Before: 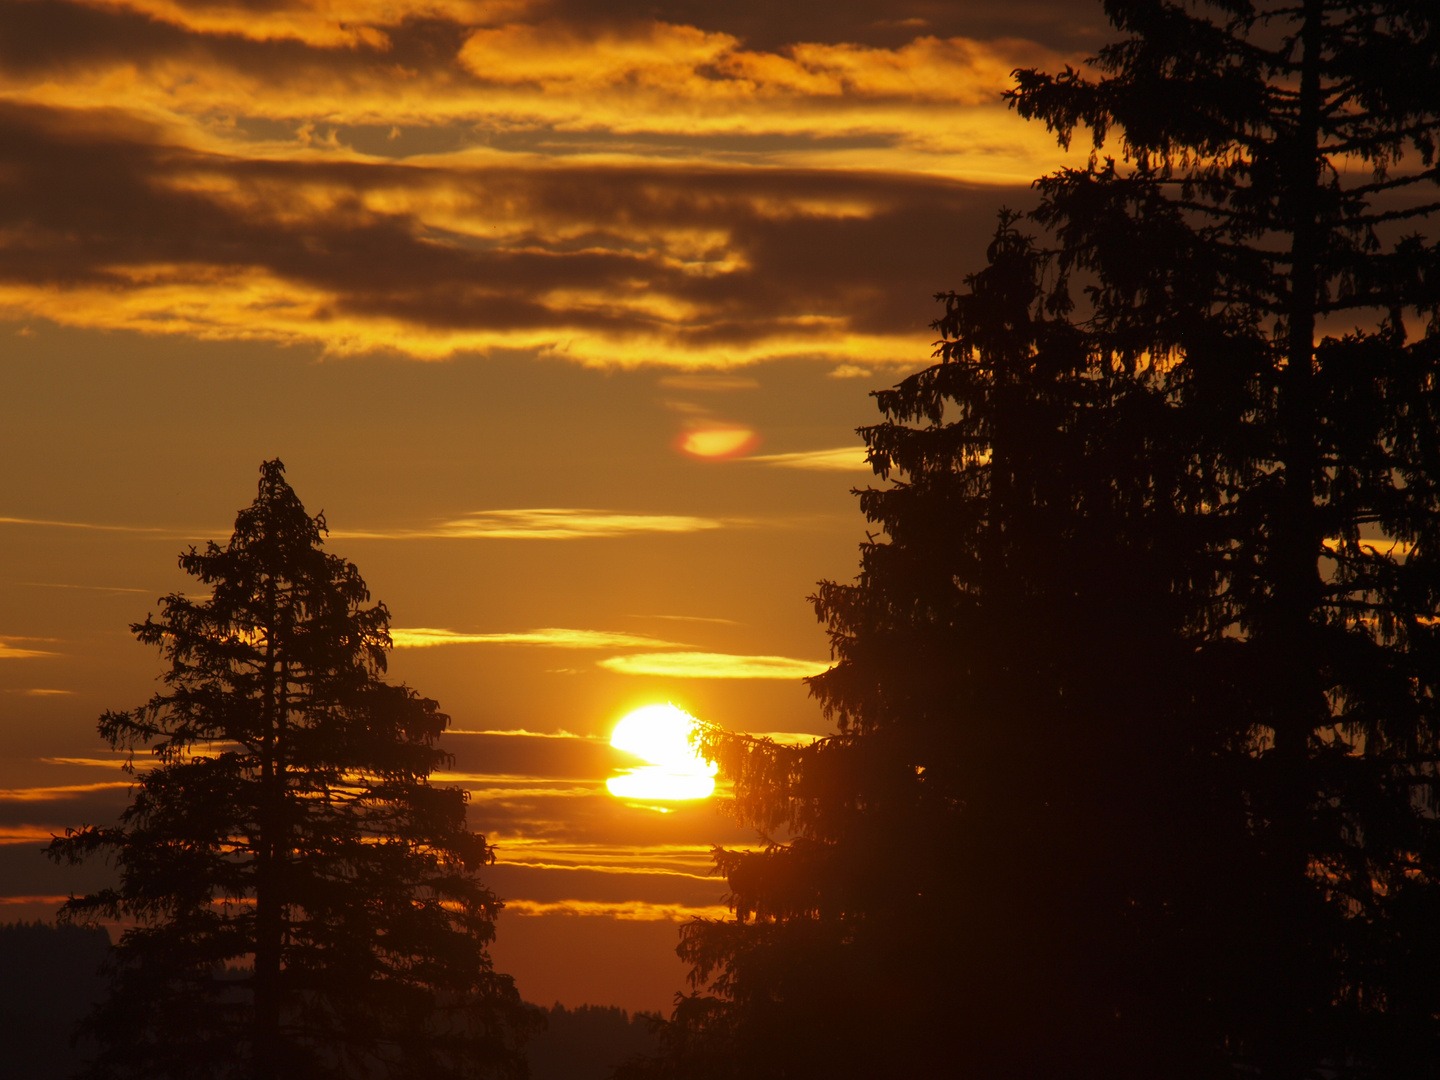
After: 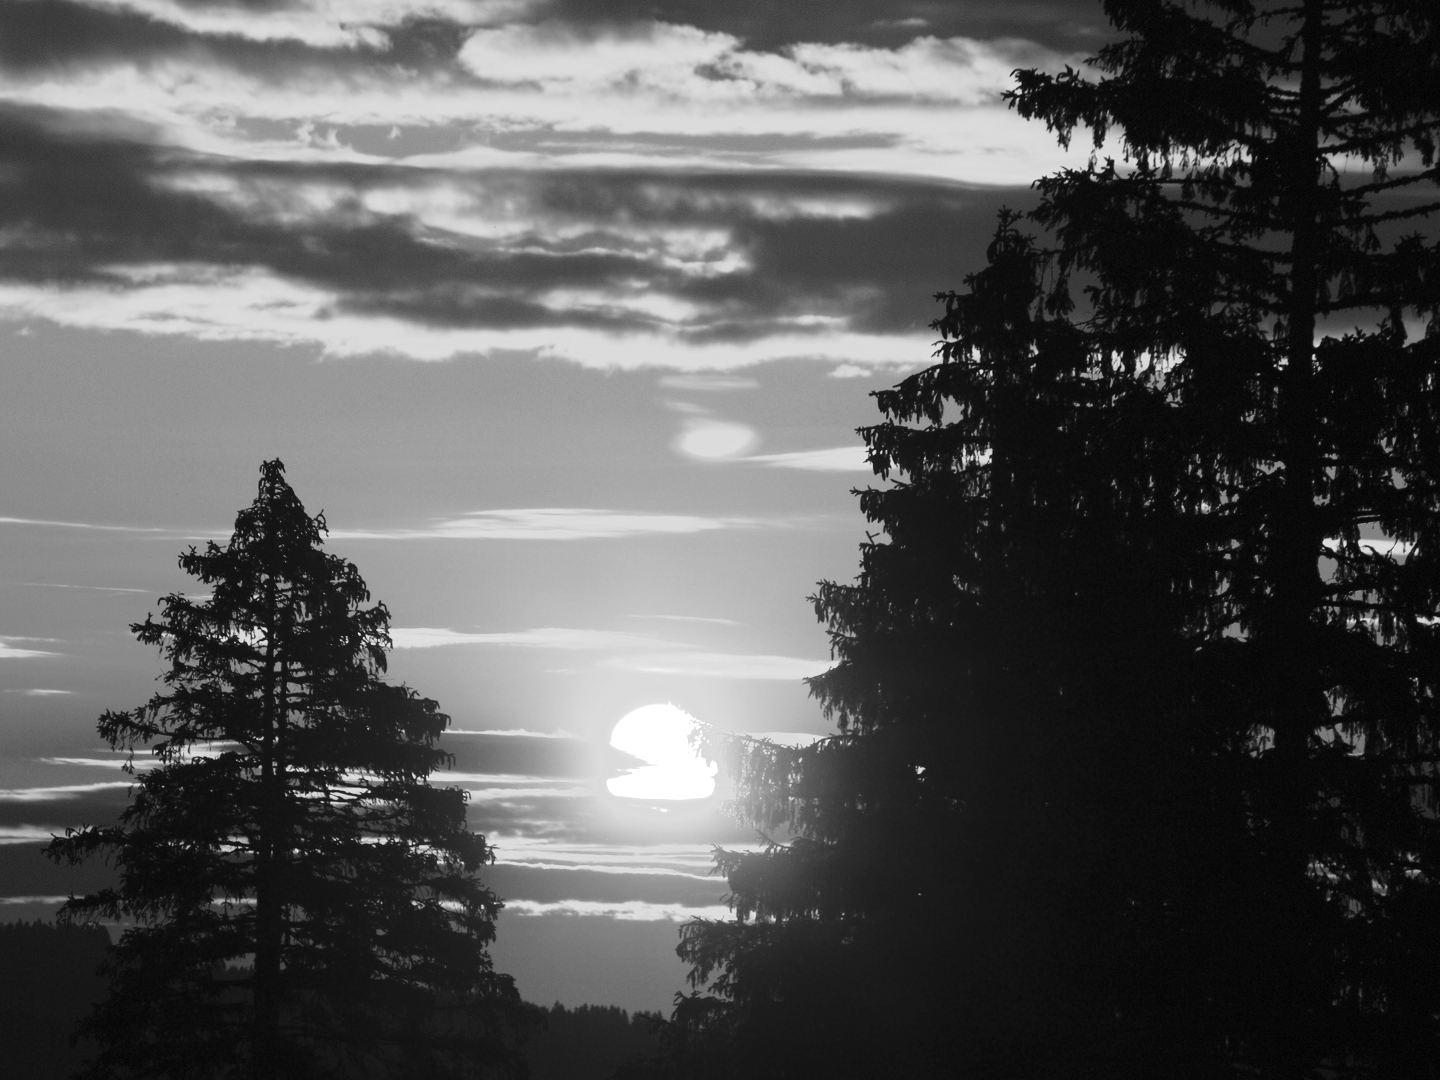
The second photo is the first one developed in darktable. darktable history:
color balance rgb: perceptual saturation grading › global saturation 19.75%, perceptual brilliance grading › highlights 11.641%, global vibrance 16.841%, saturation formula JzAzBz (2021)
exposure: black level correction 0, exposure 0.948 EV, compensate highlight preservation false
base curve: curves: ch0 [(0, 0) (0.028, 0.03) (0.121, 0.232) (0.46, 0.748) (0.859, 0.968) (1, 1)]
color zones: curves: ch0 [(0, 0.613) (0.01, 0.613) (0.245, 0.448) (0.498, 0.529) (0.642, 0.665) (0.879, 0.777) (0.99, 0.613)]; ch1 [(0, 0) (0.143, 0) (0.286, 0) (0.429, 0) (0.571, 0) (0.714, 0) (0.857, 0)]
